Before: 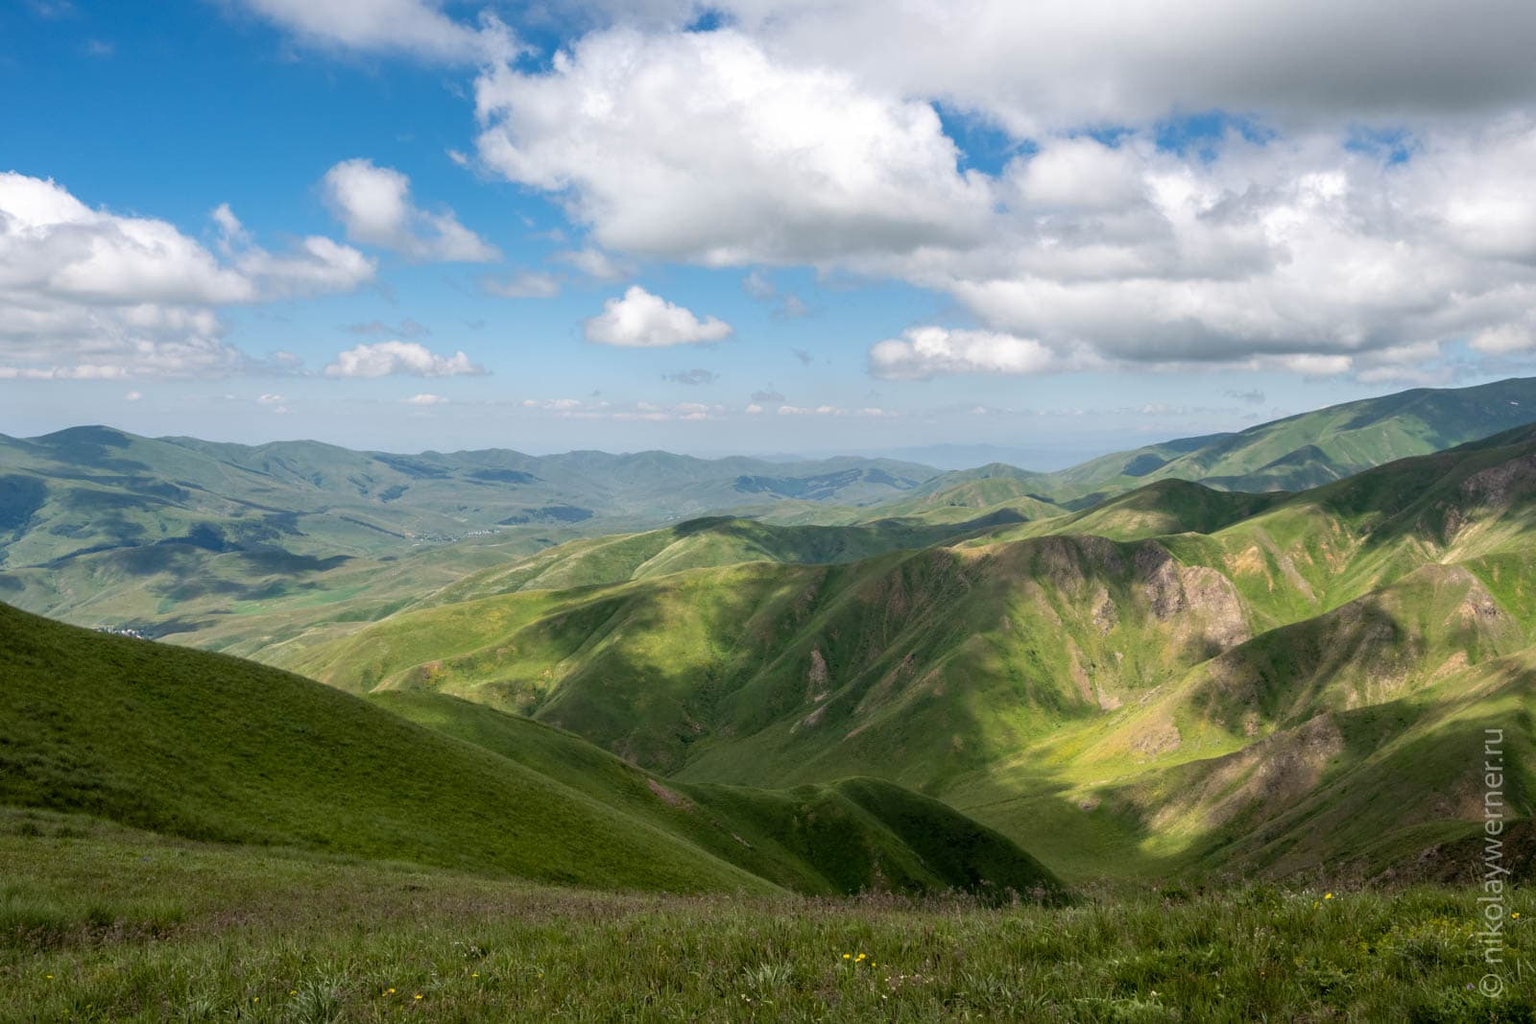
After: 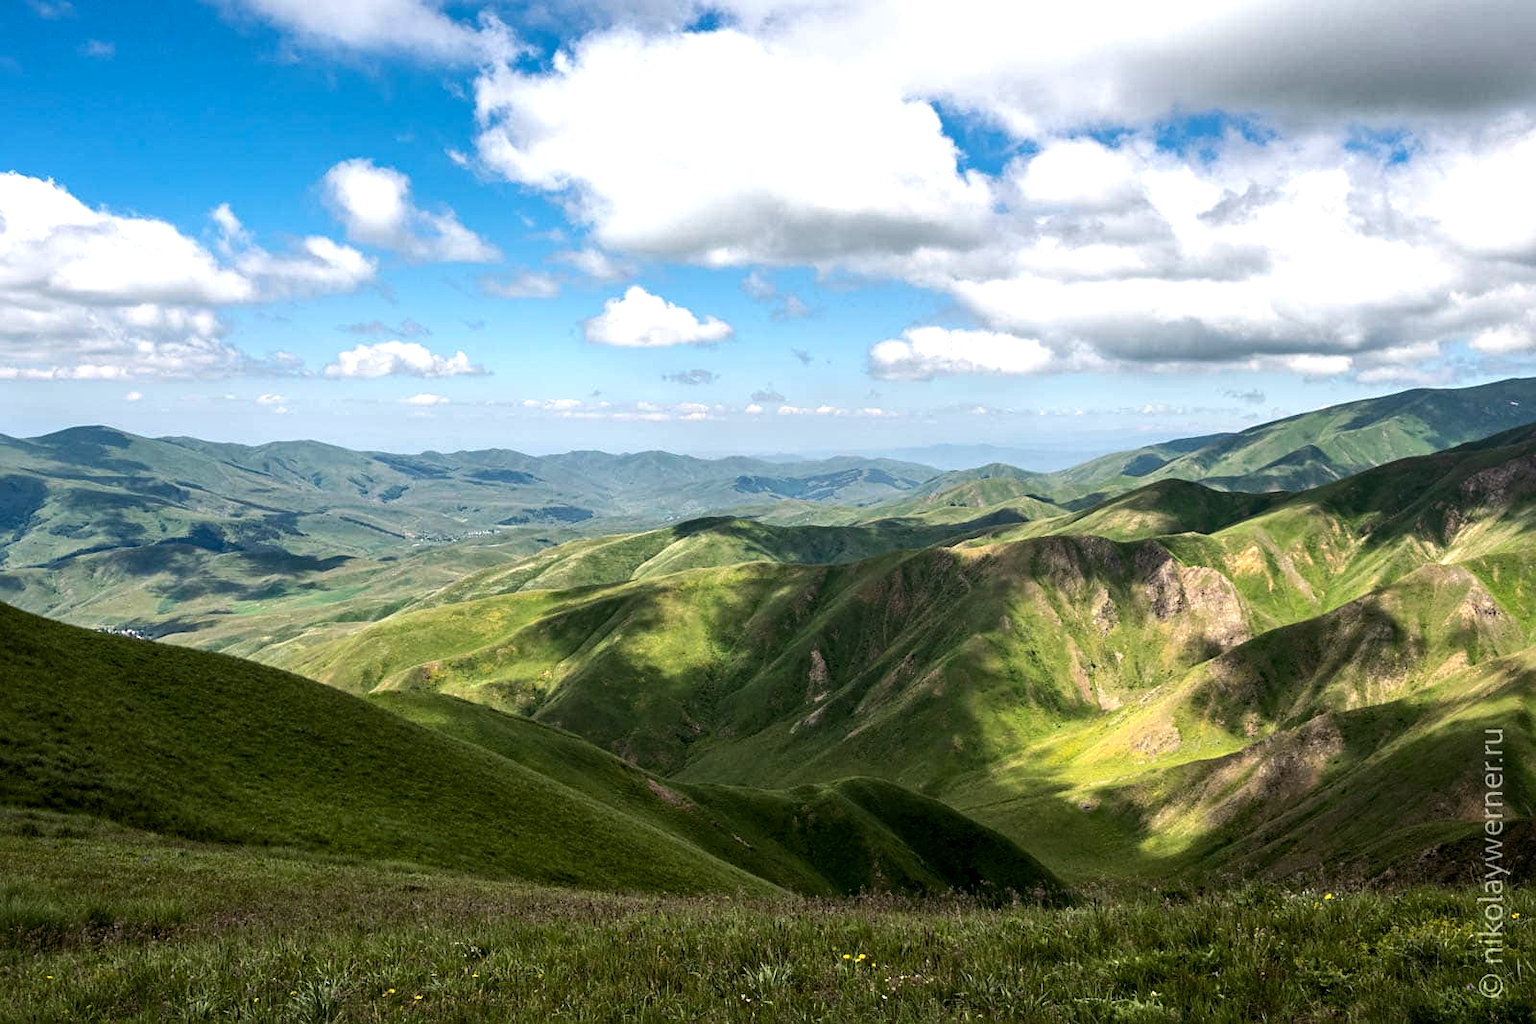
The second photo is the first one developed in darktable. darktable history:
exposure: exposure -0.041 EV, compensate highlight preservation false
tone equalizer: -8 EV -0.75 EV, -7 EV -0.7 EV, -6 EV -0.6 EV, -5 EV -0.4 EV, -3 EV 0.4 EV, -2 EV 0.6 EV, -1 EV 0.7 EV, +0 EV 0.75 EV, edges refinement/feathering 500, mask exposure compensation -1.57 EV, preserve details no
sharpen: amount 0.2
local contrast: mode bilateral grid, contrast 20, coarseness 50, detail 120%, midtone range 0.2
haze removal: compatibility mode true, adaptive false
